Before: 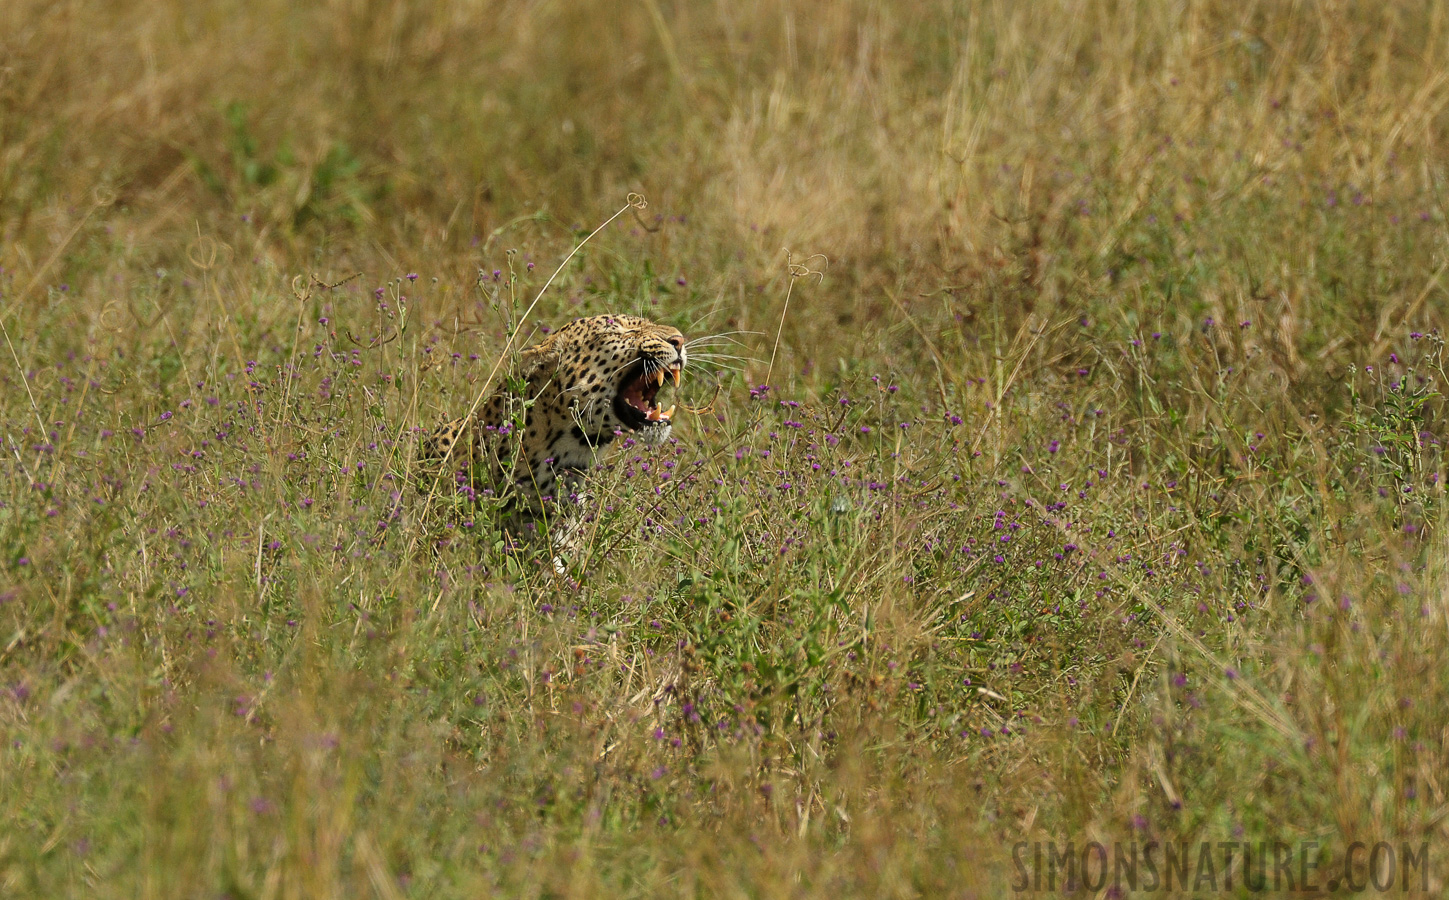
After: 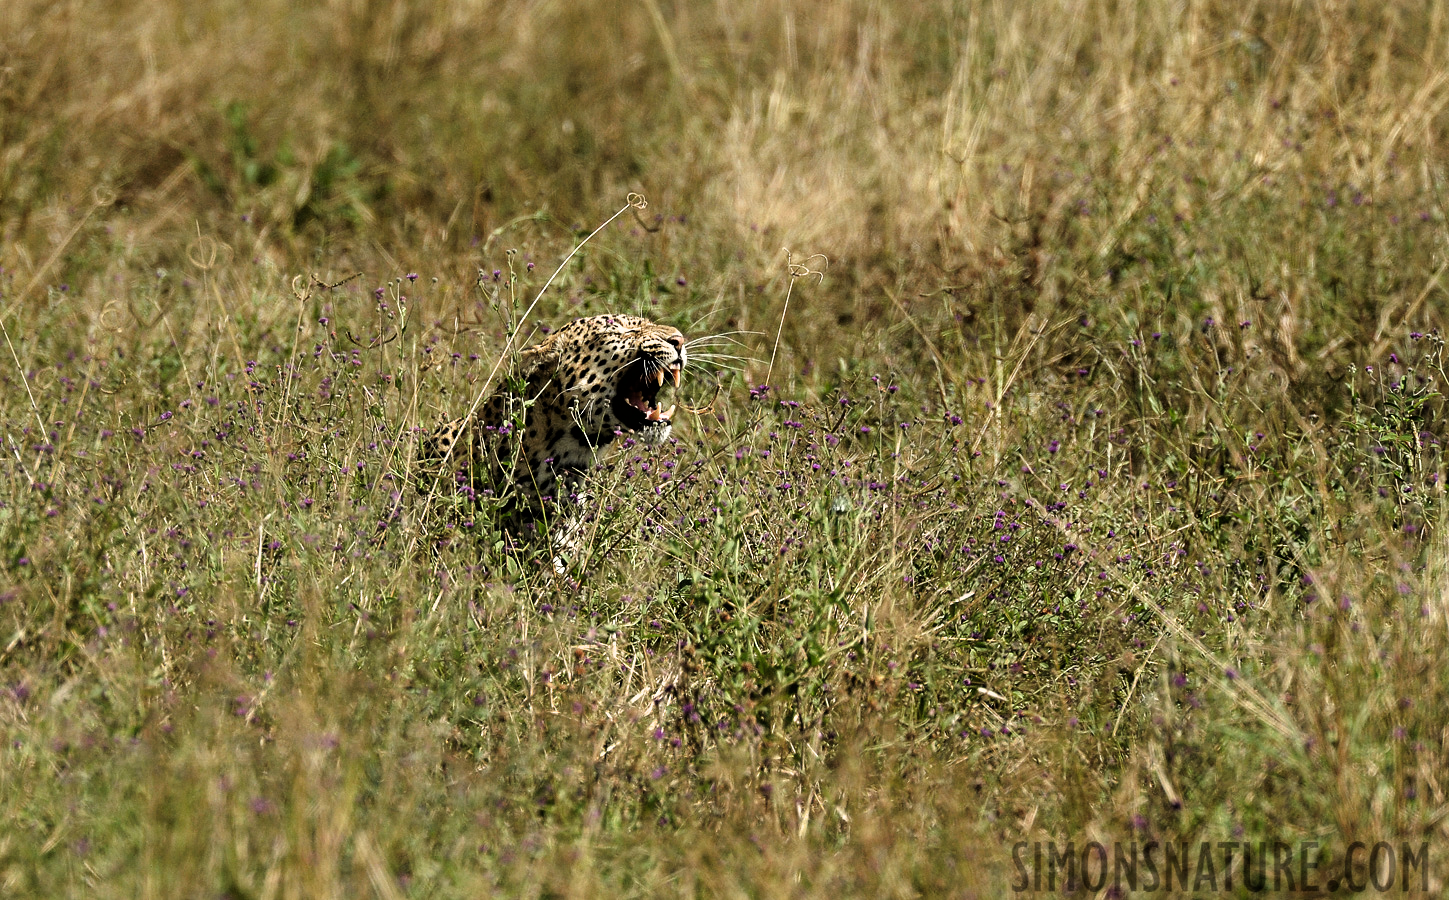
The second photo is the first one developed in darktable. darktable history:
filmic rgb: black relative exposure -8.2 EV, white relative exposure 2.22 EV, hardness 7.06, latitude 86.12%, contrast 1.682, highlights saturation mix -4.11%, shadows ↔ highlights balance -2.61%
